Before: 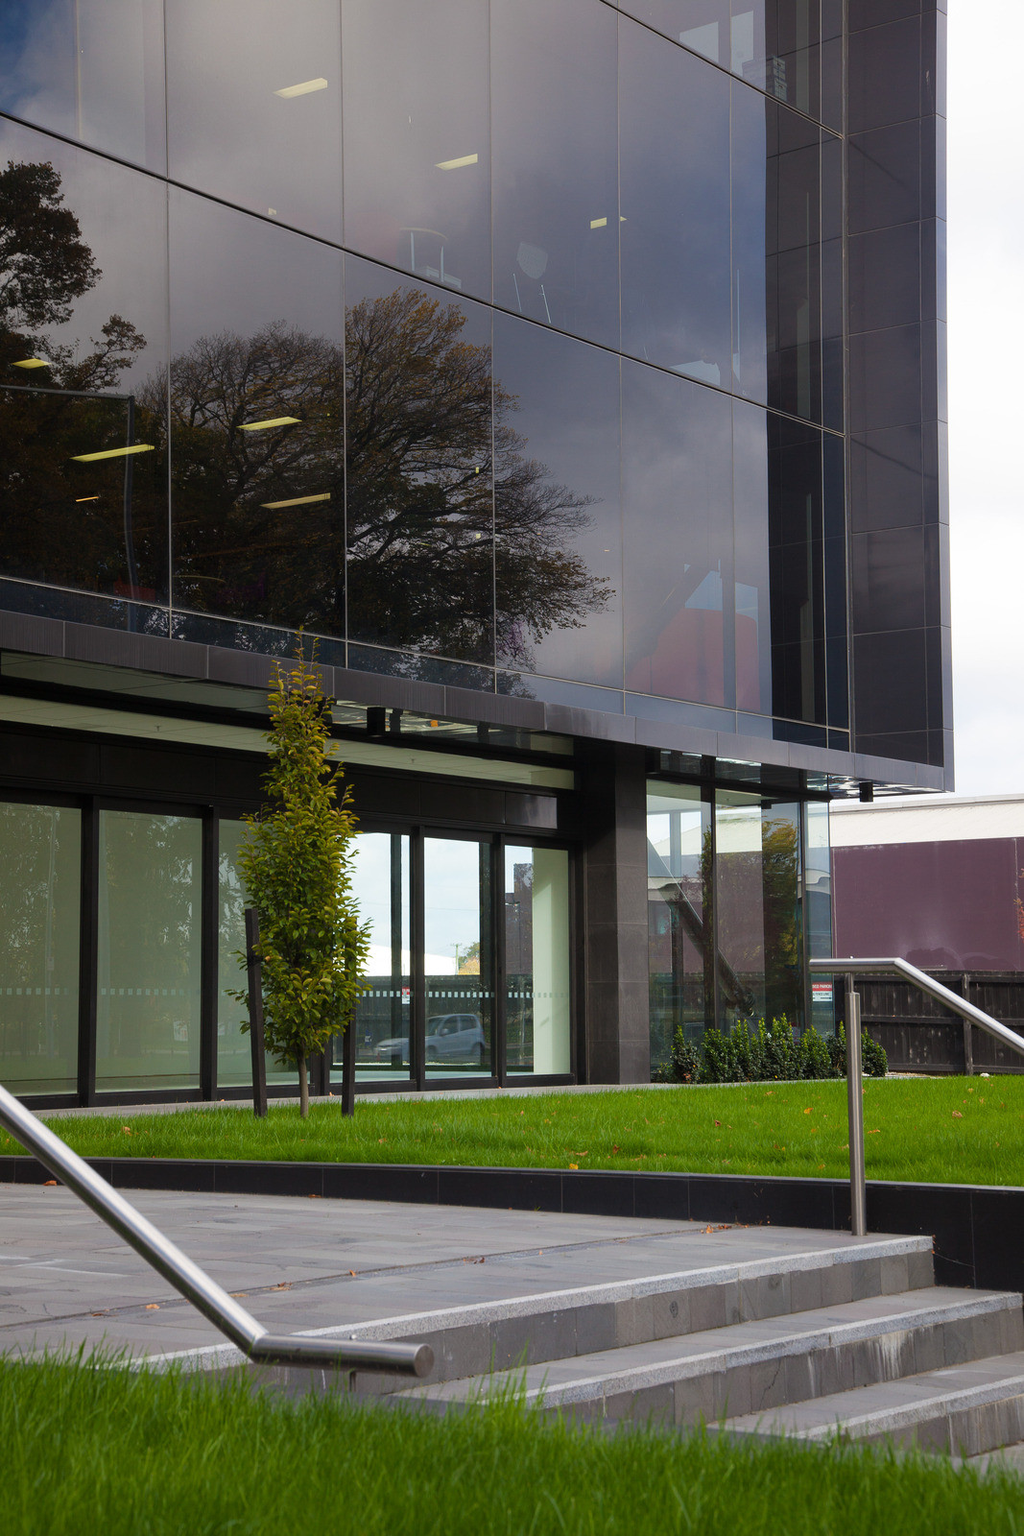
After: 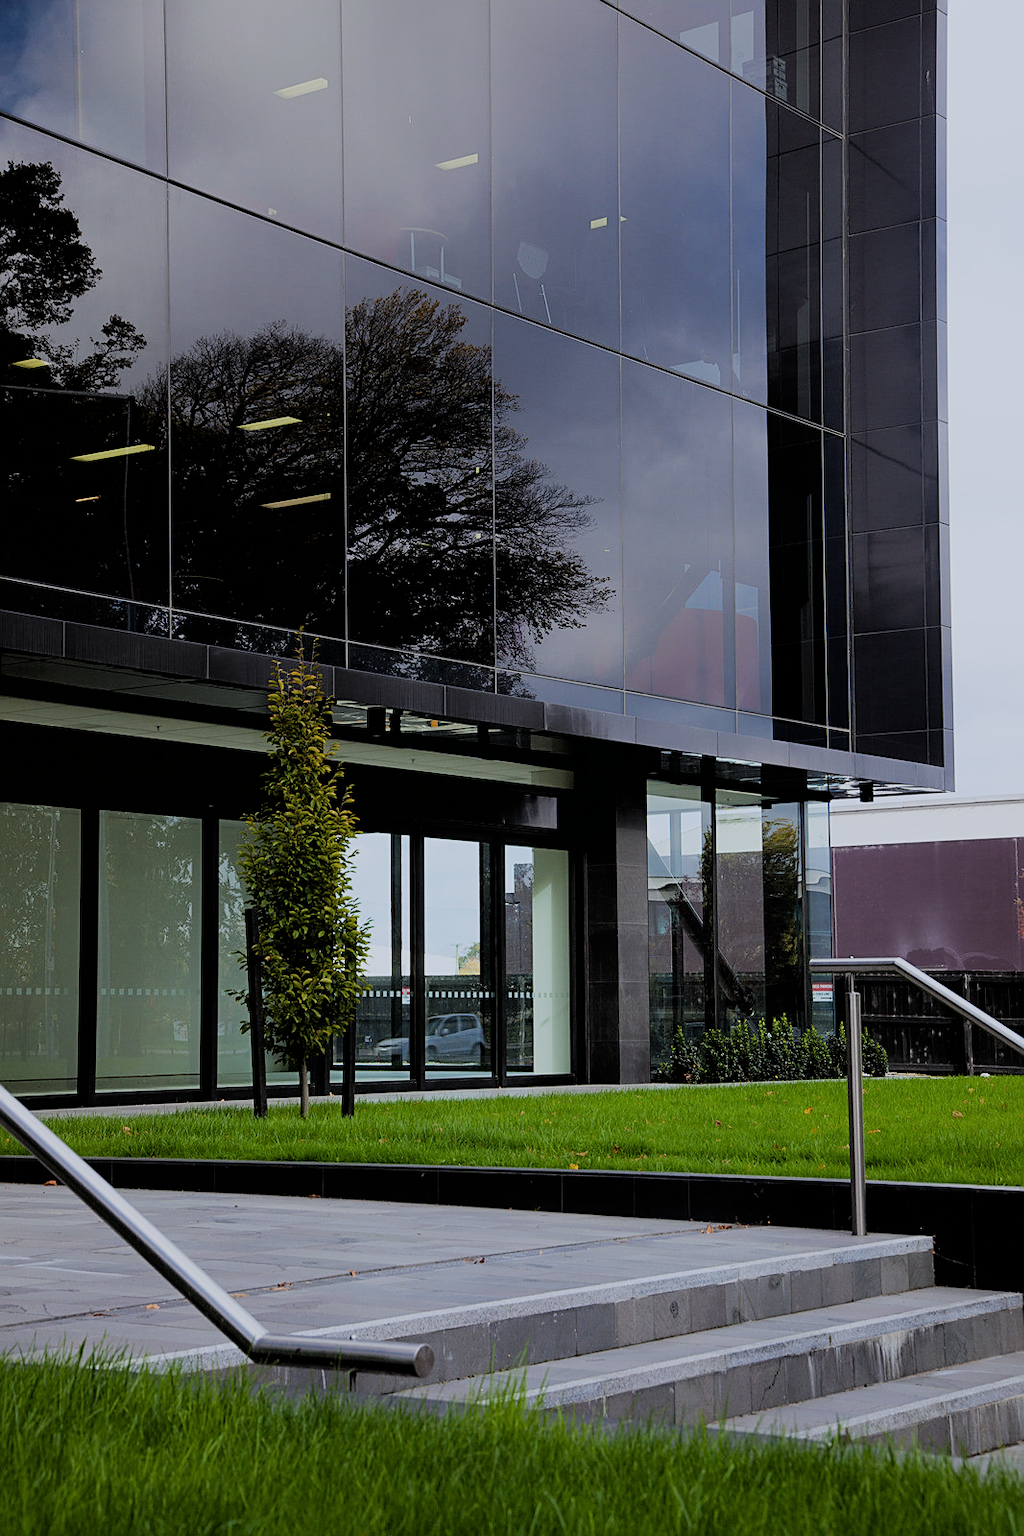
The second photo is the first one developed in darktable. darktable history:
sharpen: on, module defaults
filmic rgb: black relative exposure -4.14 EV, white relative exposure 5.1 EV, hardness 2.11, contrast 1.165
white balance: red 0.954, blue 1.079
